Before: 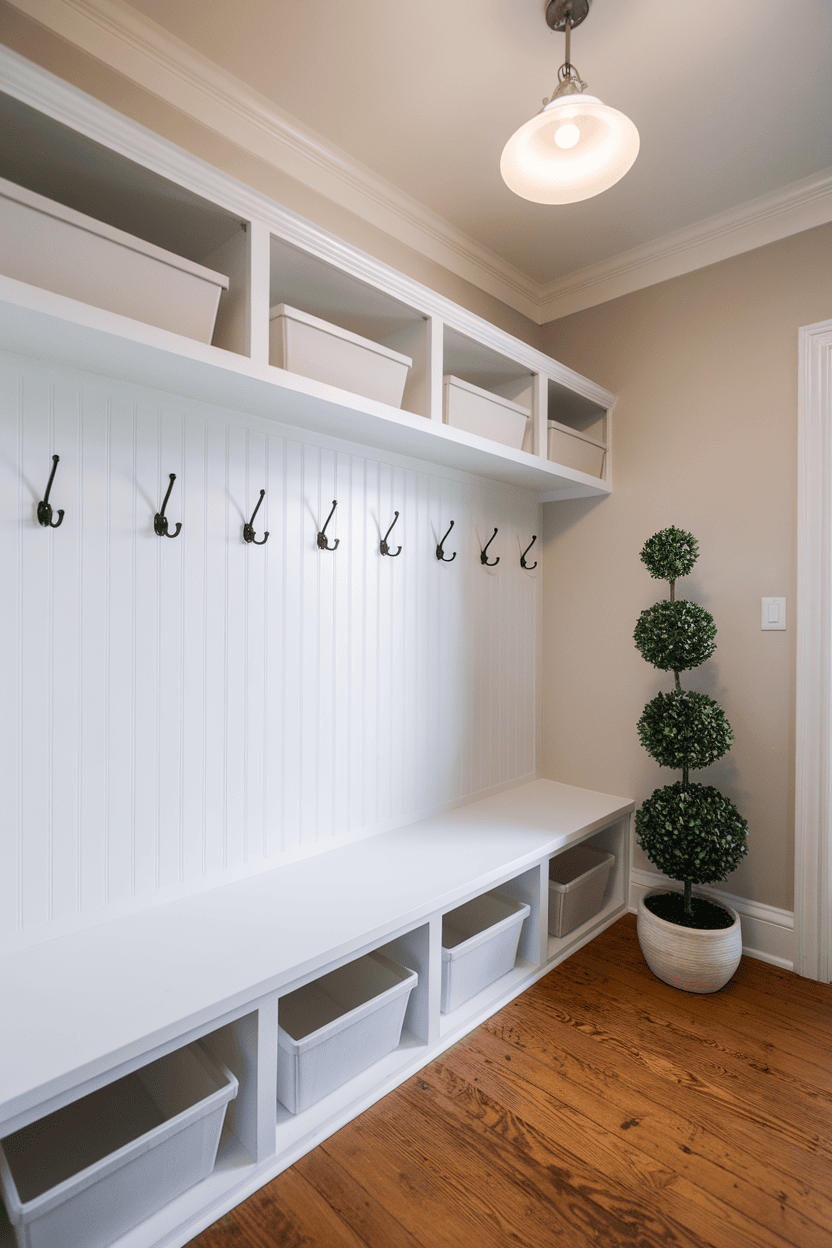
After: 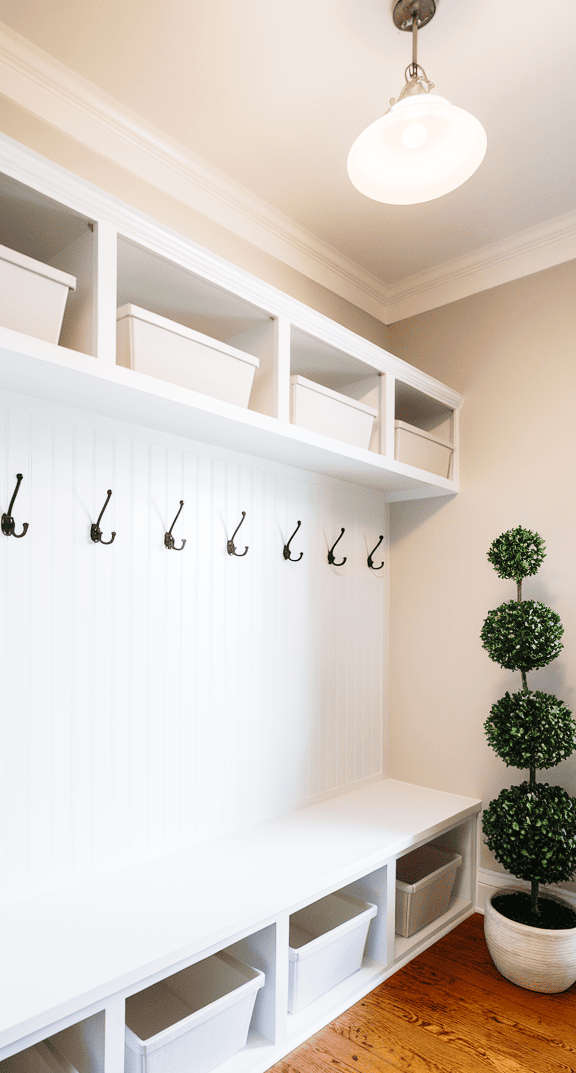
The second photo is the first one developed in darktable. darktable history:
crop: left 18.479%, right 12.2%, bottom 13.971%
base curve: curves: ch0 [(0, 0) (0.028, 0.03) (0.121, 0.232) (0.46, 0.748) (0.859, 0.968) (1, 1)], preserve colors none
